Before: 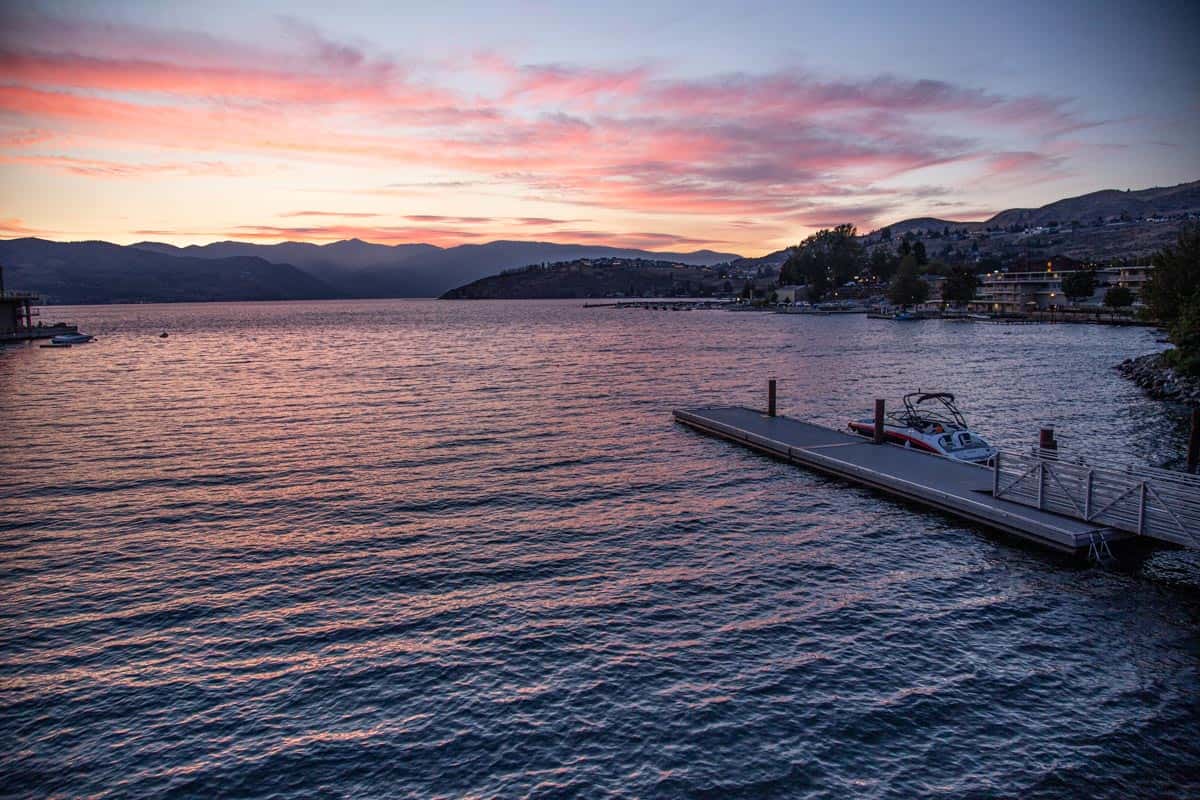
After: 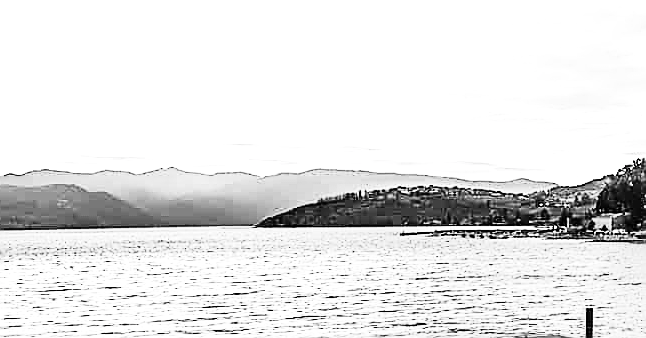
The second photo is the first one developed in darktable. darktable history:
exposure: black level correction 0.001, exposure 1.735 EV, compensate highlight preservation false
white balance: red 0.766, blue 1.537
crop: left 15.306%, top 9.065%, right 30.789%, bottom 48.638%
sharpen: radius 1.4, amount 1.25, threshold 0.7
rgb curve: curves: ch0 [(0, 0) (0.21, 0.15) (0.24, 0.21) (0.5, 0.75) (0.75, 0.96) (0.89, 0.99) (1, 1)]; ch1 [(0, 0.02) (0.21, 0.13) (0.25, 0.2) (0.5, 0.67) (0.75, 0.9) (0.89, 0.97) (1, 1)]; ch2 [(0, 0.02) (0.21, 0.13) (0.25, 0.2) (0.5, 0.67) (0.75, 0.9) (0.89, 0.97) (1, 1)], compensate middle gray true
color zones: curves: ch1 [(0, -0.014) (0.143, -0.013) (0.286, -0.013) (0.429, -0.016) (0.571, -0.019) (0.714, -0.015) (0.857, 0.002) (1, -0.014)]
